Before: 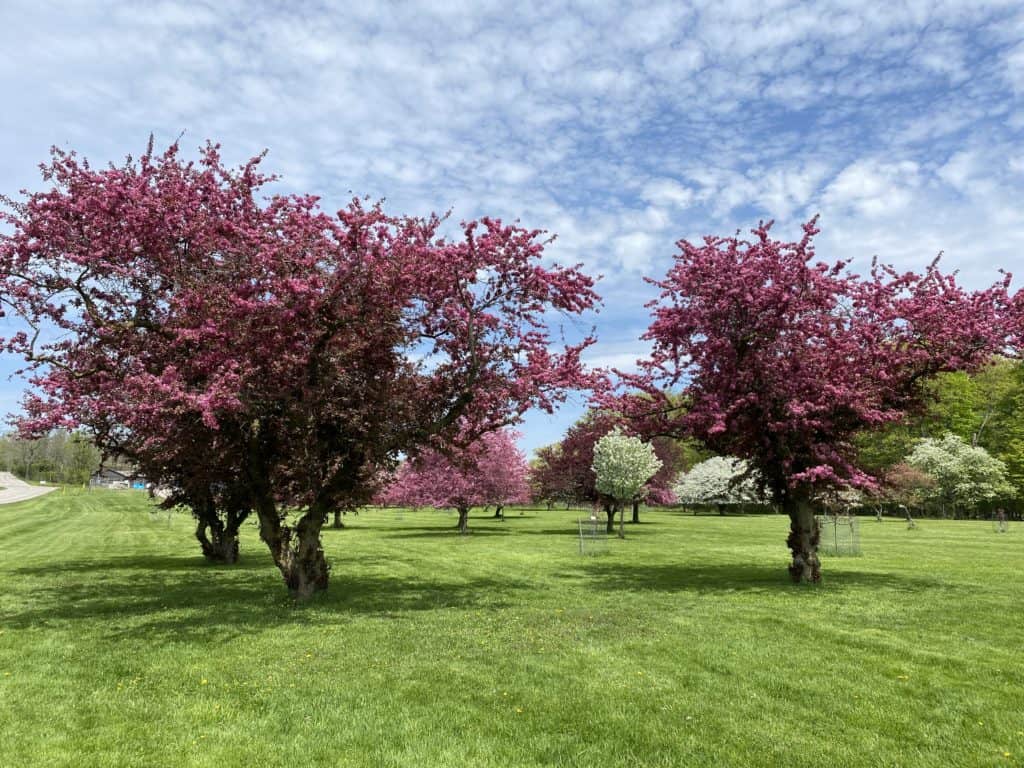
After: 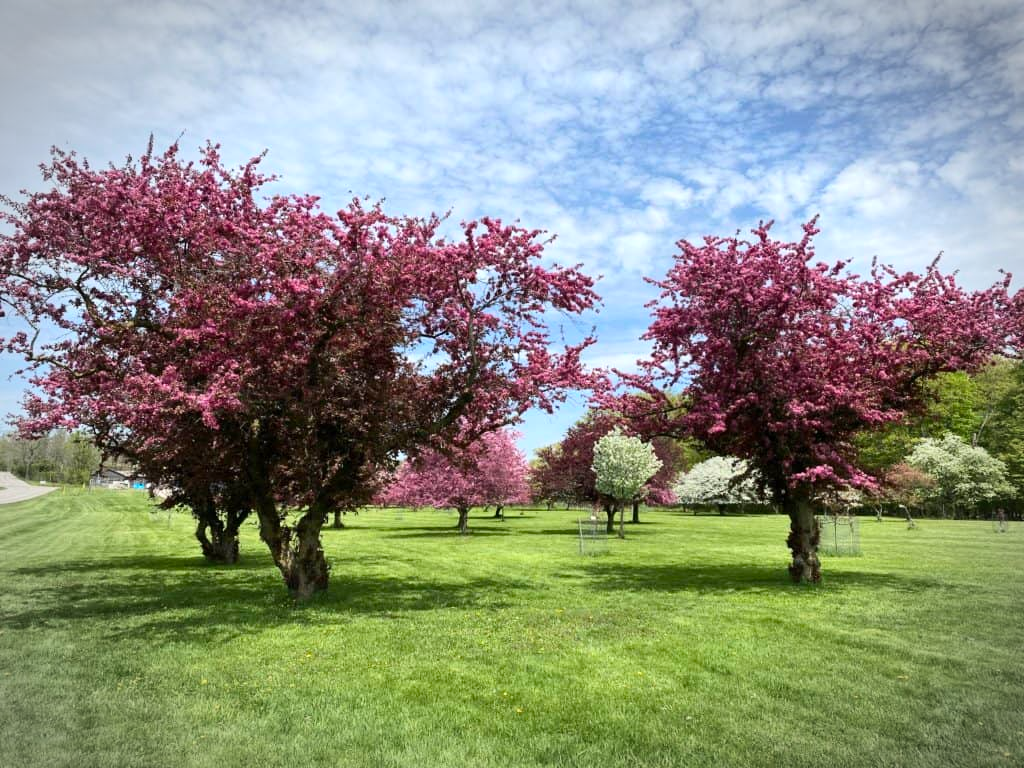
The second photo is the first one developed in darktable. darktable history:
exposure: exposure 0.131 EV, compensate highlight preservation false
vignetting: automatic ratio true
contrast brightness saturation: contrast 0.15, brightness 0.05
